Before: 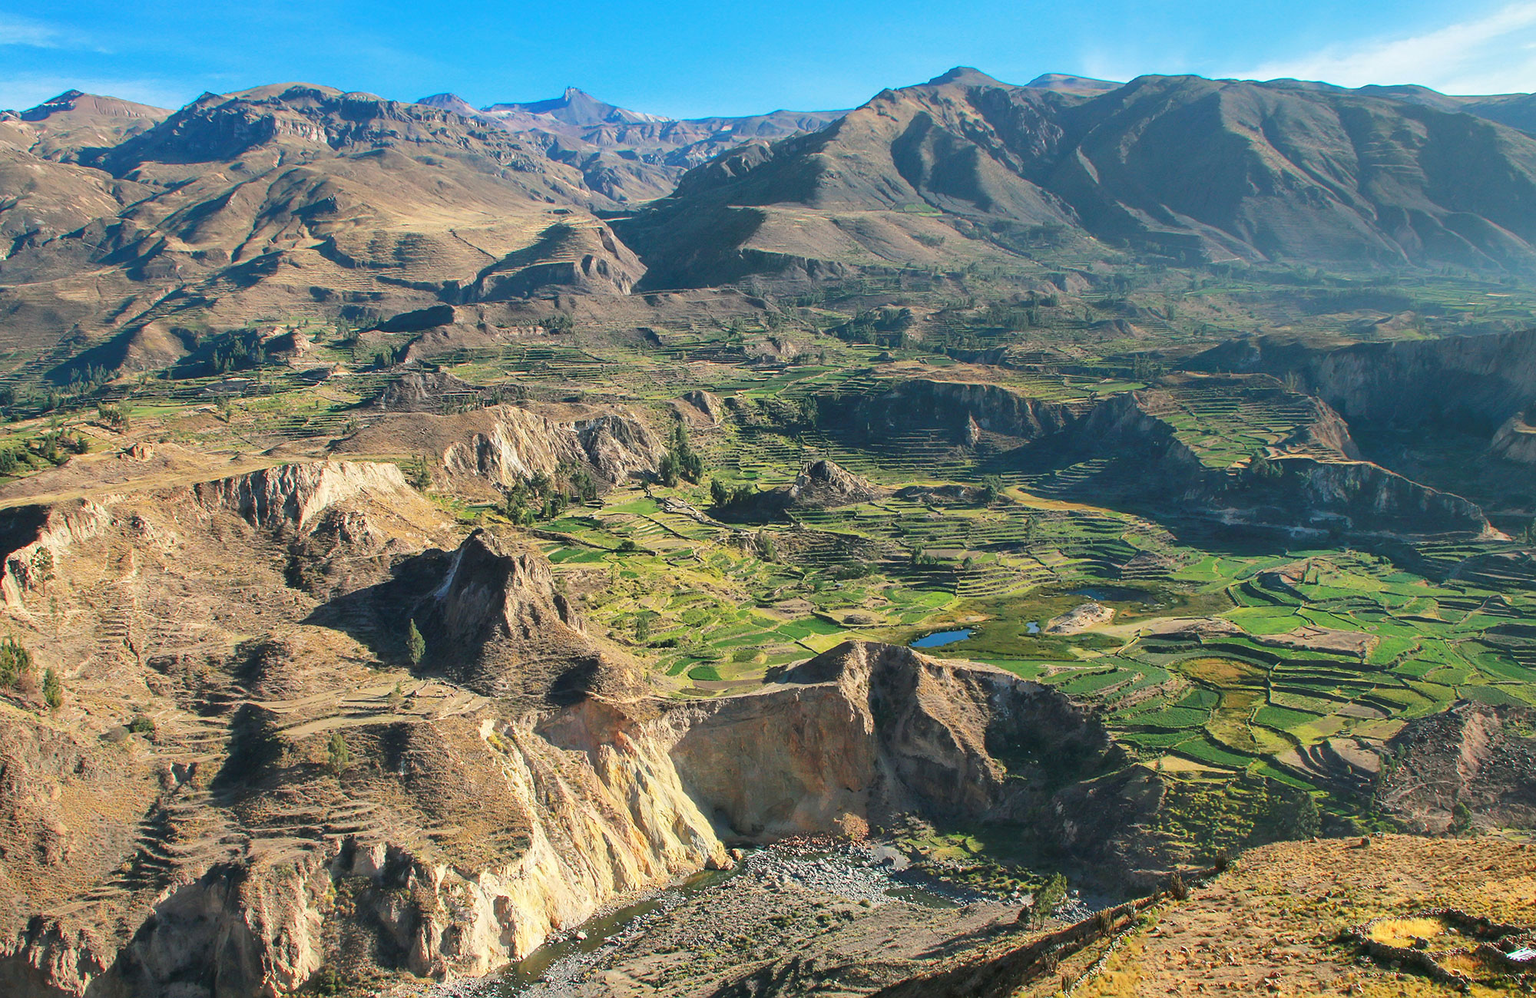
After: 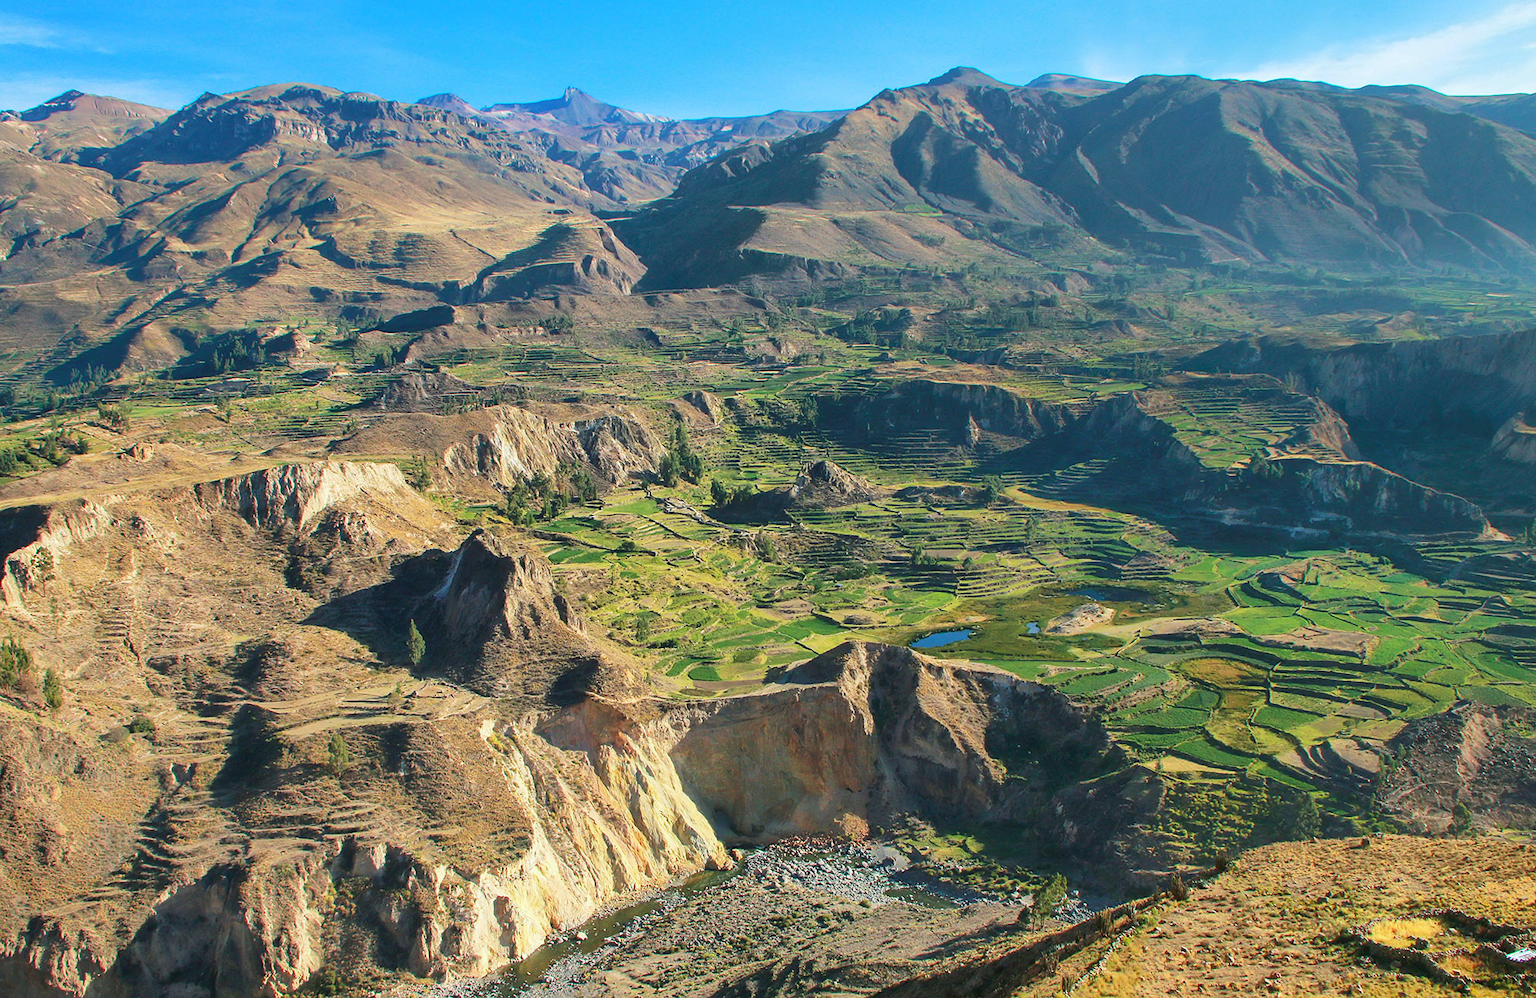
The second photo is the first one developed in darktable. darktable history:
white balance: red 0.982, blue 1.018
velvia: on, module defaults
